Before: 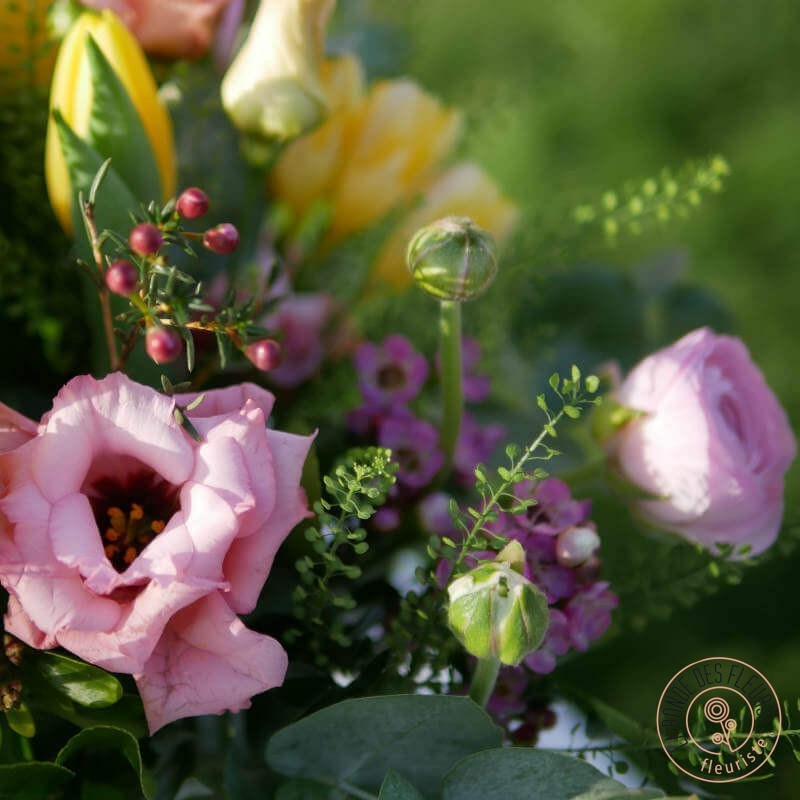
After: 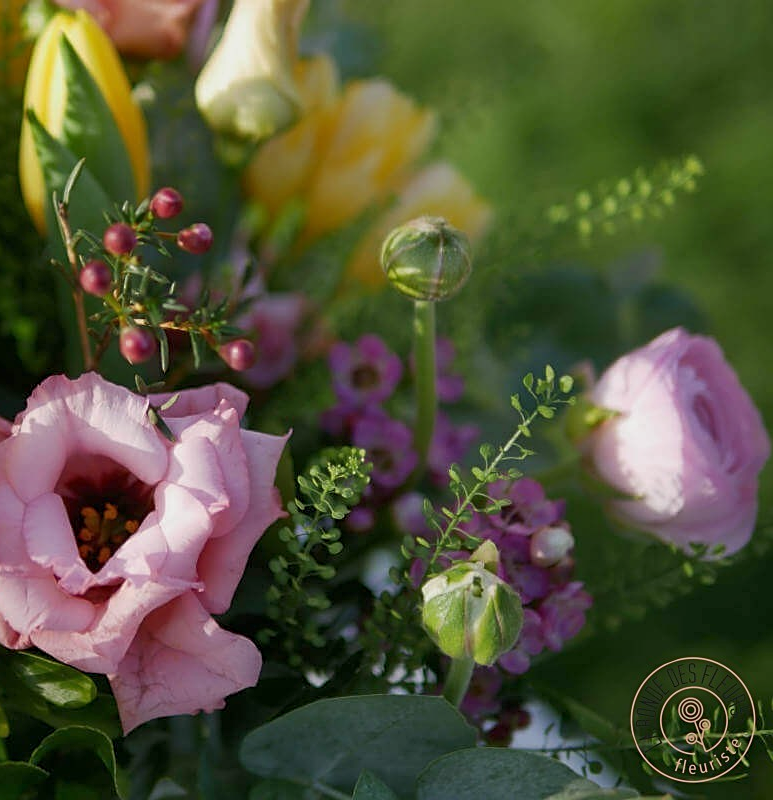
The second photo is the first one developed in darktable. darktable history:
tone equalizer: -8 EV 0.241 EV, -7 EV 0.418 EV, -6 EV 0.447 EV, -5 EV 0.233 EV, -3 EV -0.254 EV, -2 EV -0.387 EV, -1 EV -0.403 EV, +0 EV -0.23 EV
sharpen: on, module defaults
crop and rotate: left 3.251%
